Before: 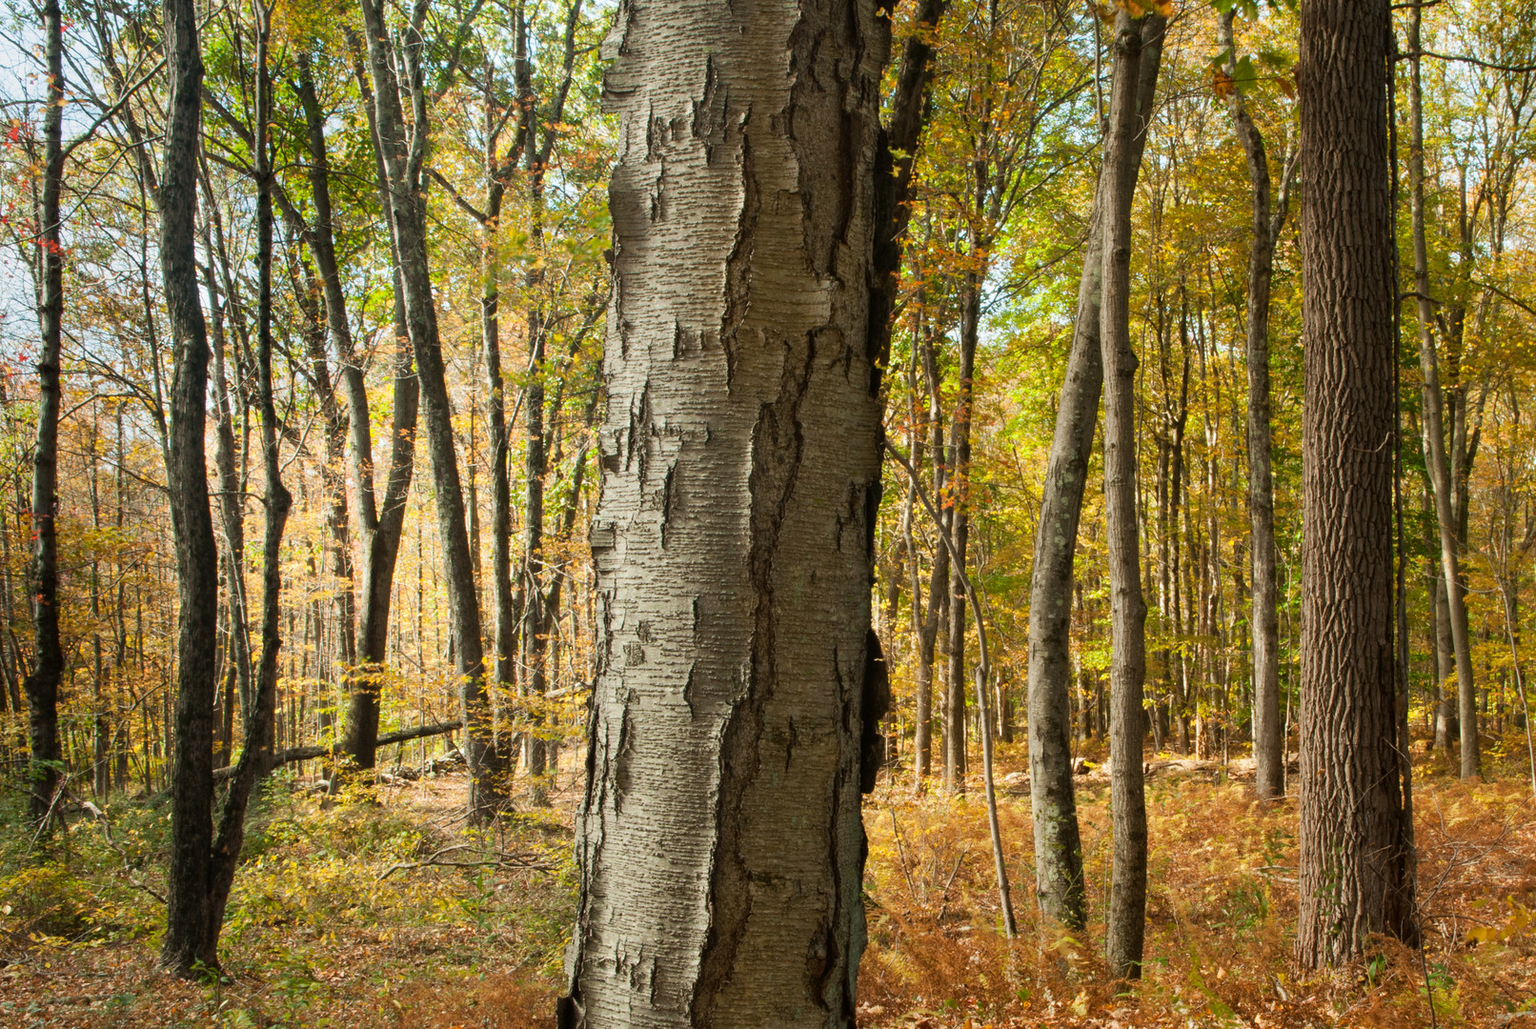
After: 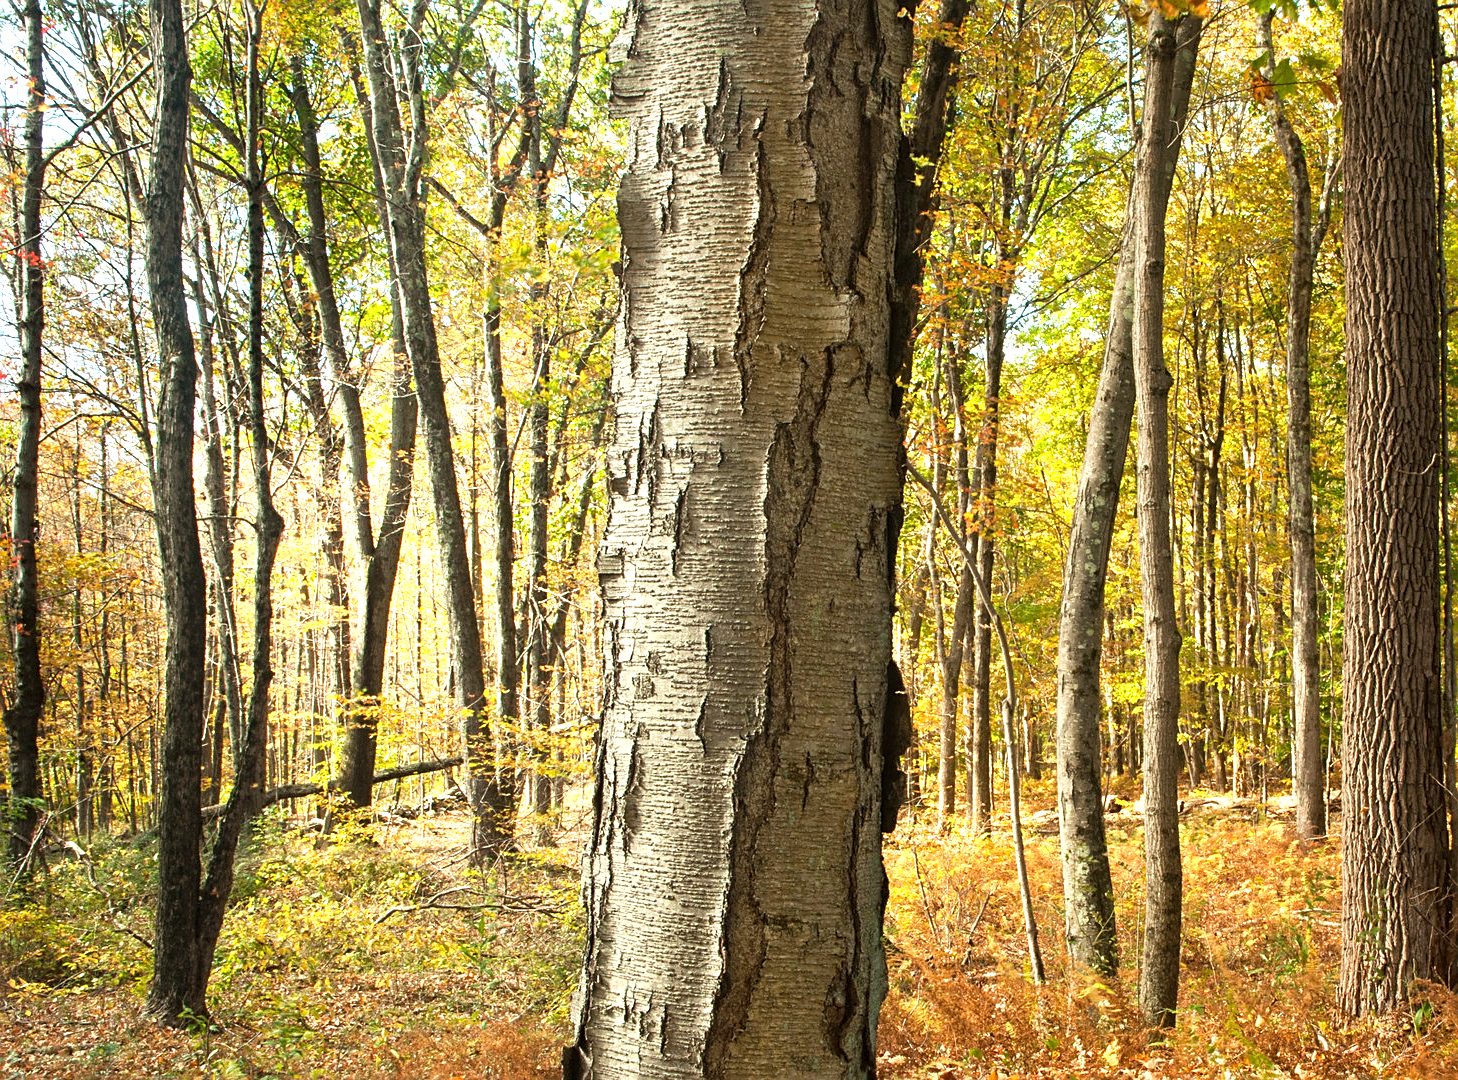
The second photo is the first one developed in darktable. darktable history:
sharpen: on, module defaults
exposure: black level correction 0, exposure 0.897 EV, compensate exposure bias true, compensate highlight preservation false
crop and rotate: left 1.398%, right 8.128%
